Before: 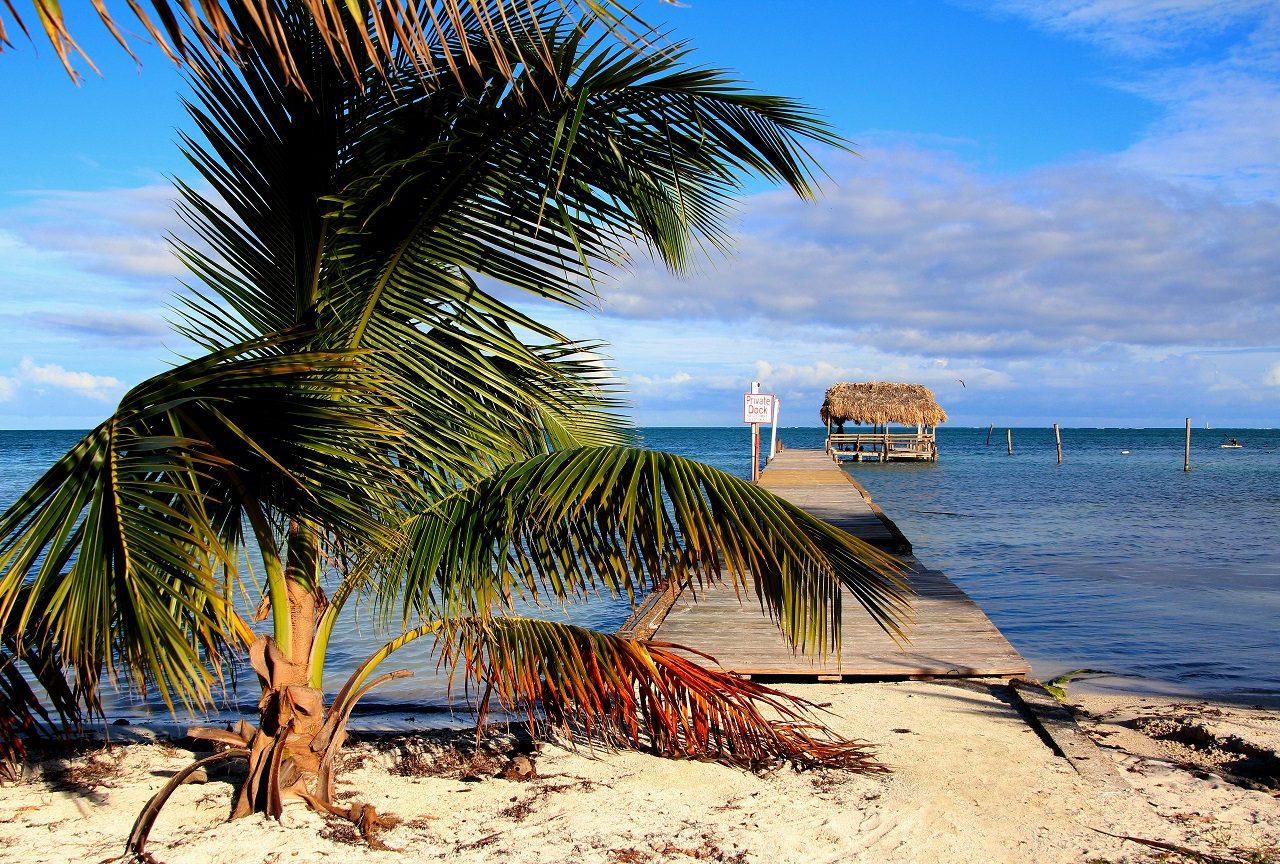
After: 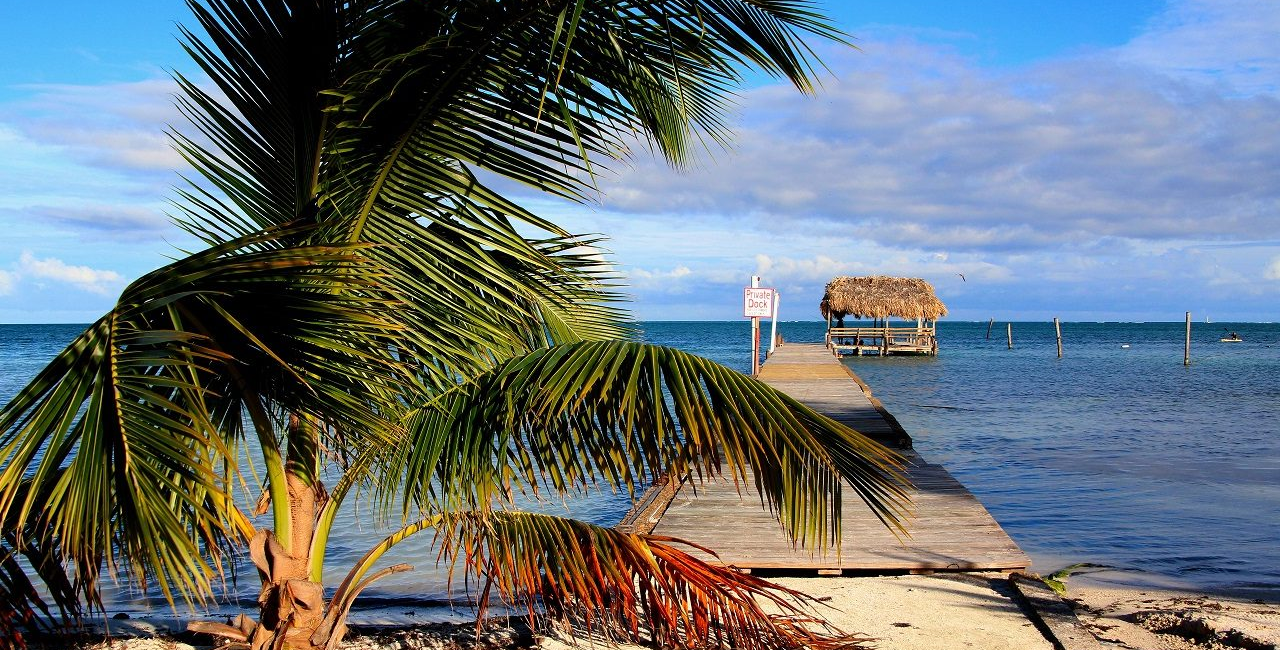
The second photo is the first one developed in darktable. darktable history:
crop and rotate: top 12.344%, bottom 12.376%
